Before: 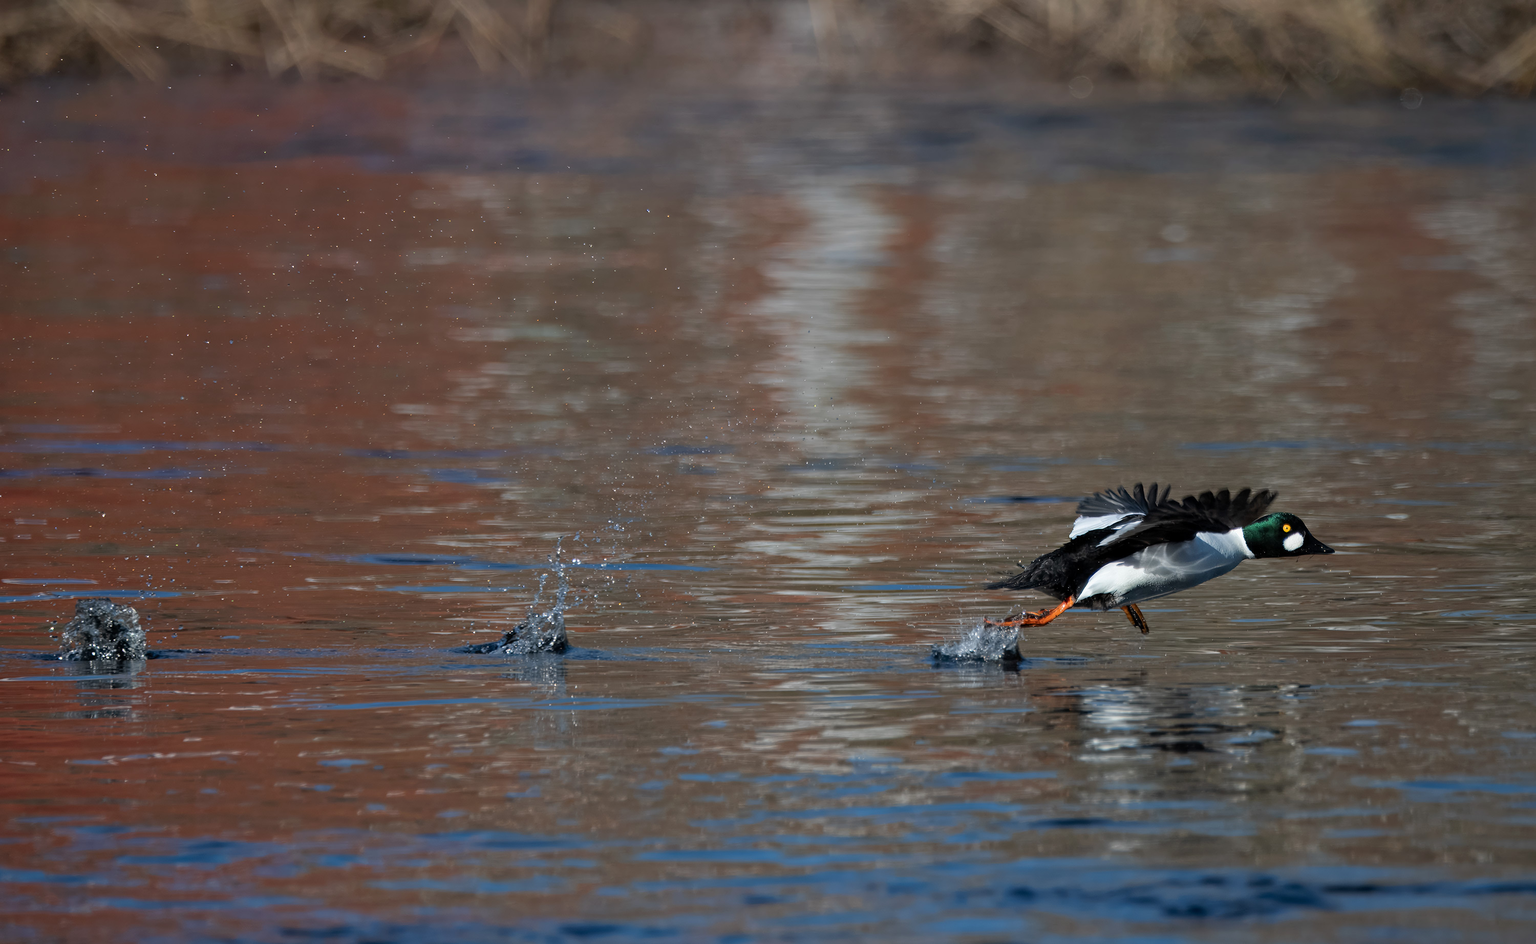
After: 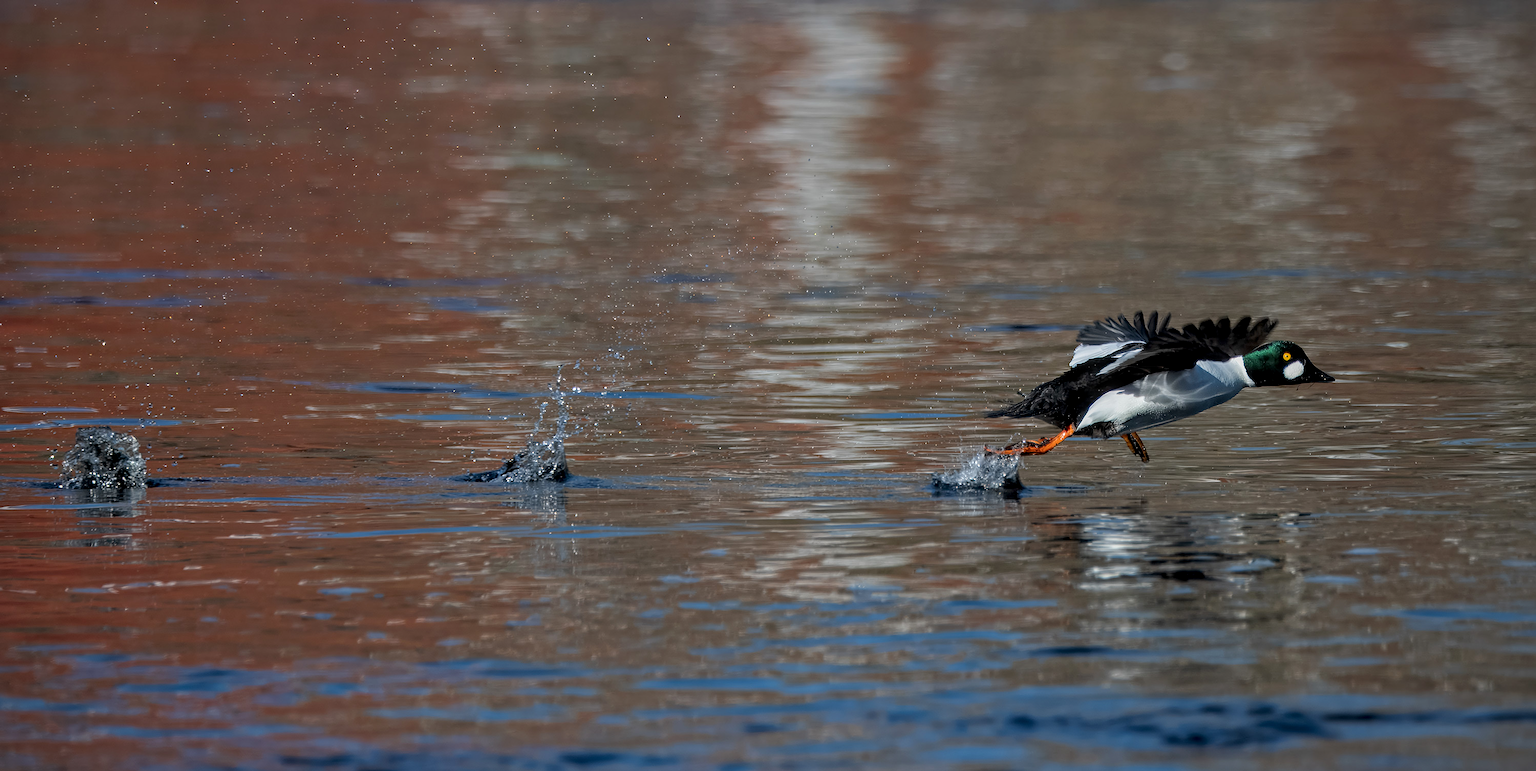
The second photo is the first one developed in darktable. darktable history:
color balance rgb: power › hue 60.42°, linear chroma grading › global chroma -14.387%, perceptual saturation grading › global saturation 25.001%, perceptual brilliance grading › global brilliance 2.054%, perceptual brilliance grading › highlights -3.608%
crop and rotate: top 18.254%
color calibration: illuminant same as pipeline (D50), adaptation XYZ, x 0.347, y 0.359, temperature 5005.15 K
sharpen: radius 1.006
local contrast: on, module defaults
vignetting: fall-off start 97.25%, brightness -0.201, width/height ratio 1.186
